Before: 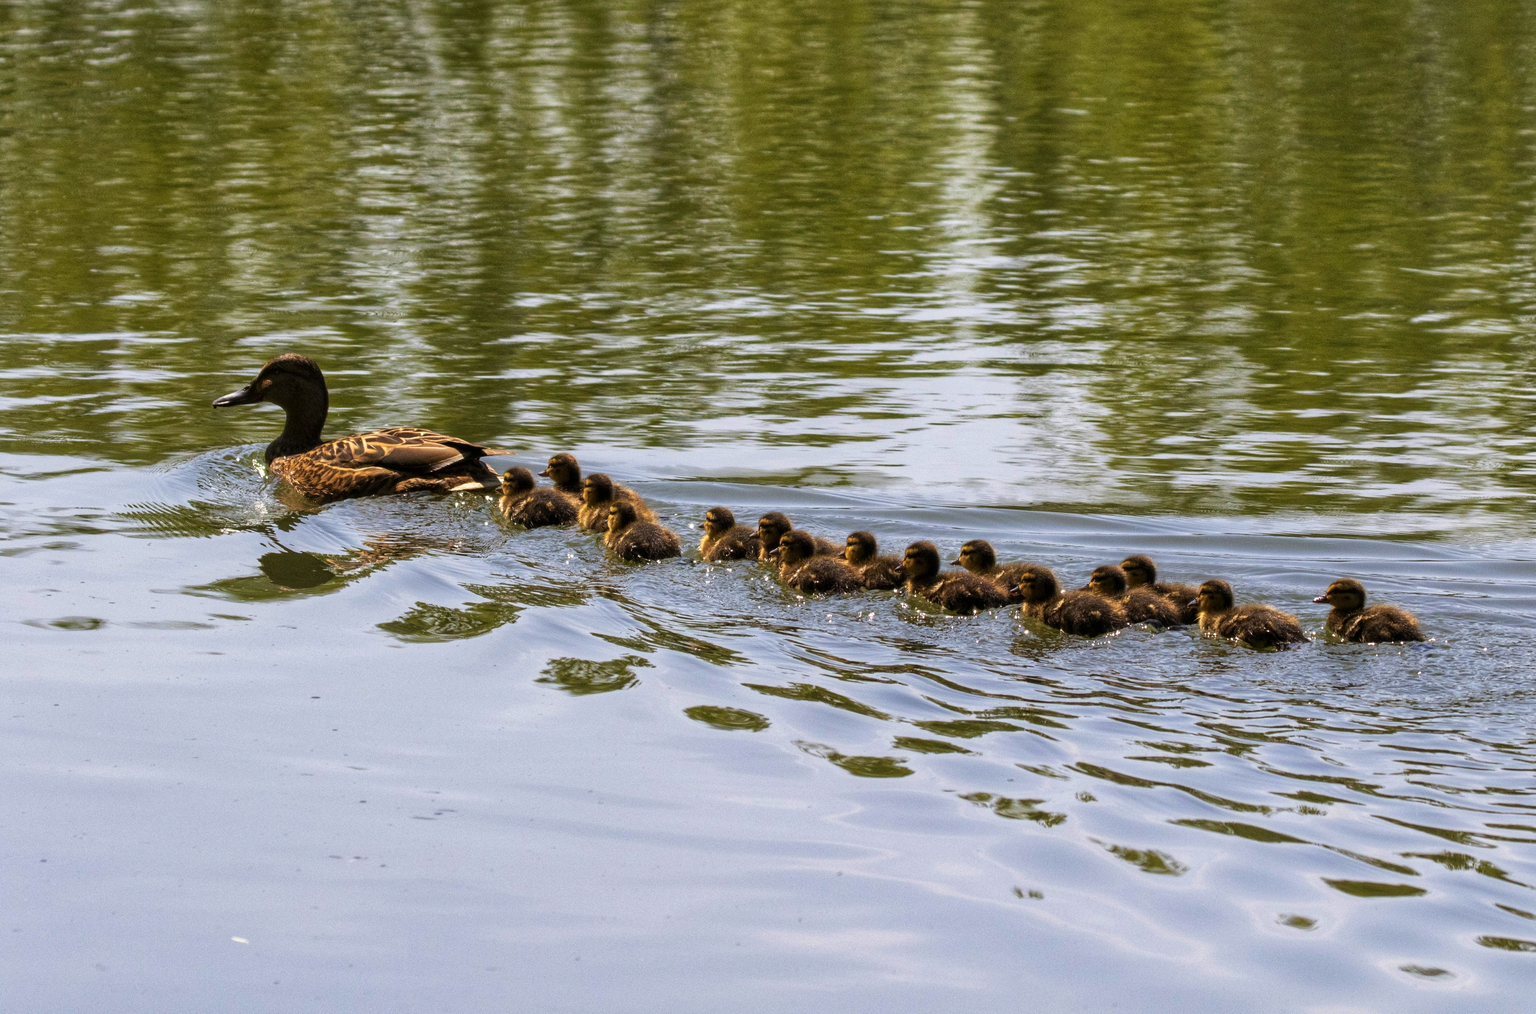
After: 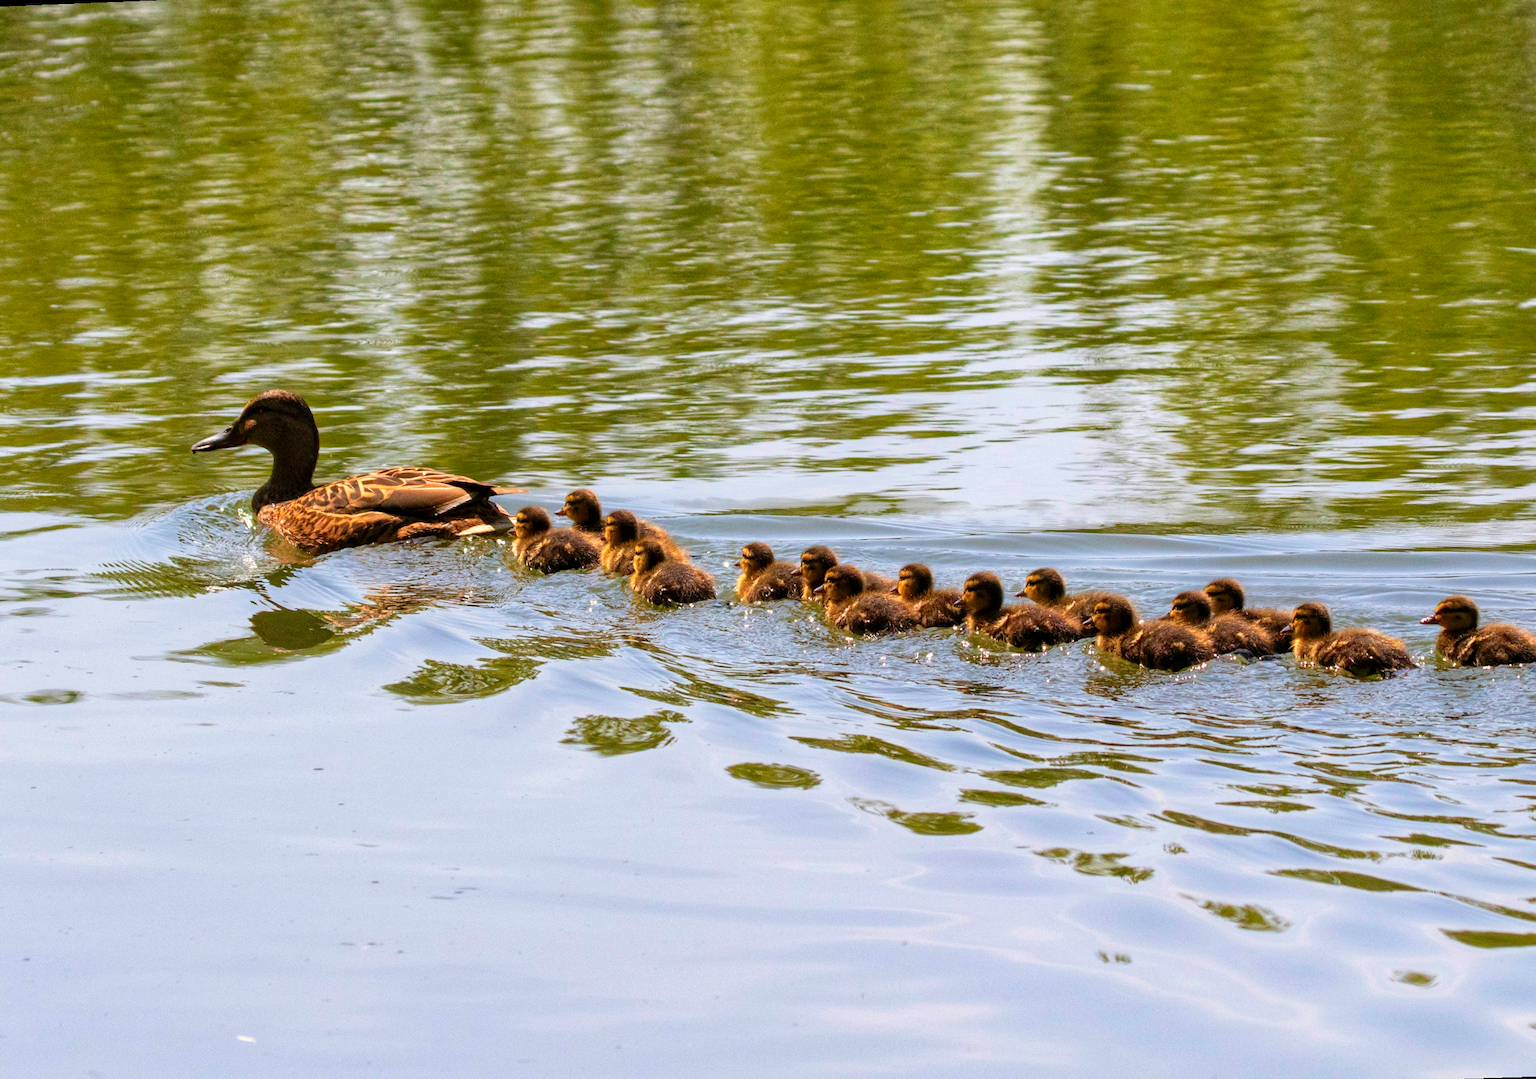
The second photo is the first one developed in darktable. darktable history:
levels: levels [0, 0.43, 0.984]
crop and rotate: right 5.167%
rotate and perspective: rotation -2.12°, lens shift (vertical) 0.009, lens shift (horizontal) -0.008, automatic cropping original format, crop left 0.036, crop right 0.964, crop top 0.05, crop bottom 0.959
